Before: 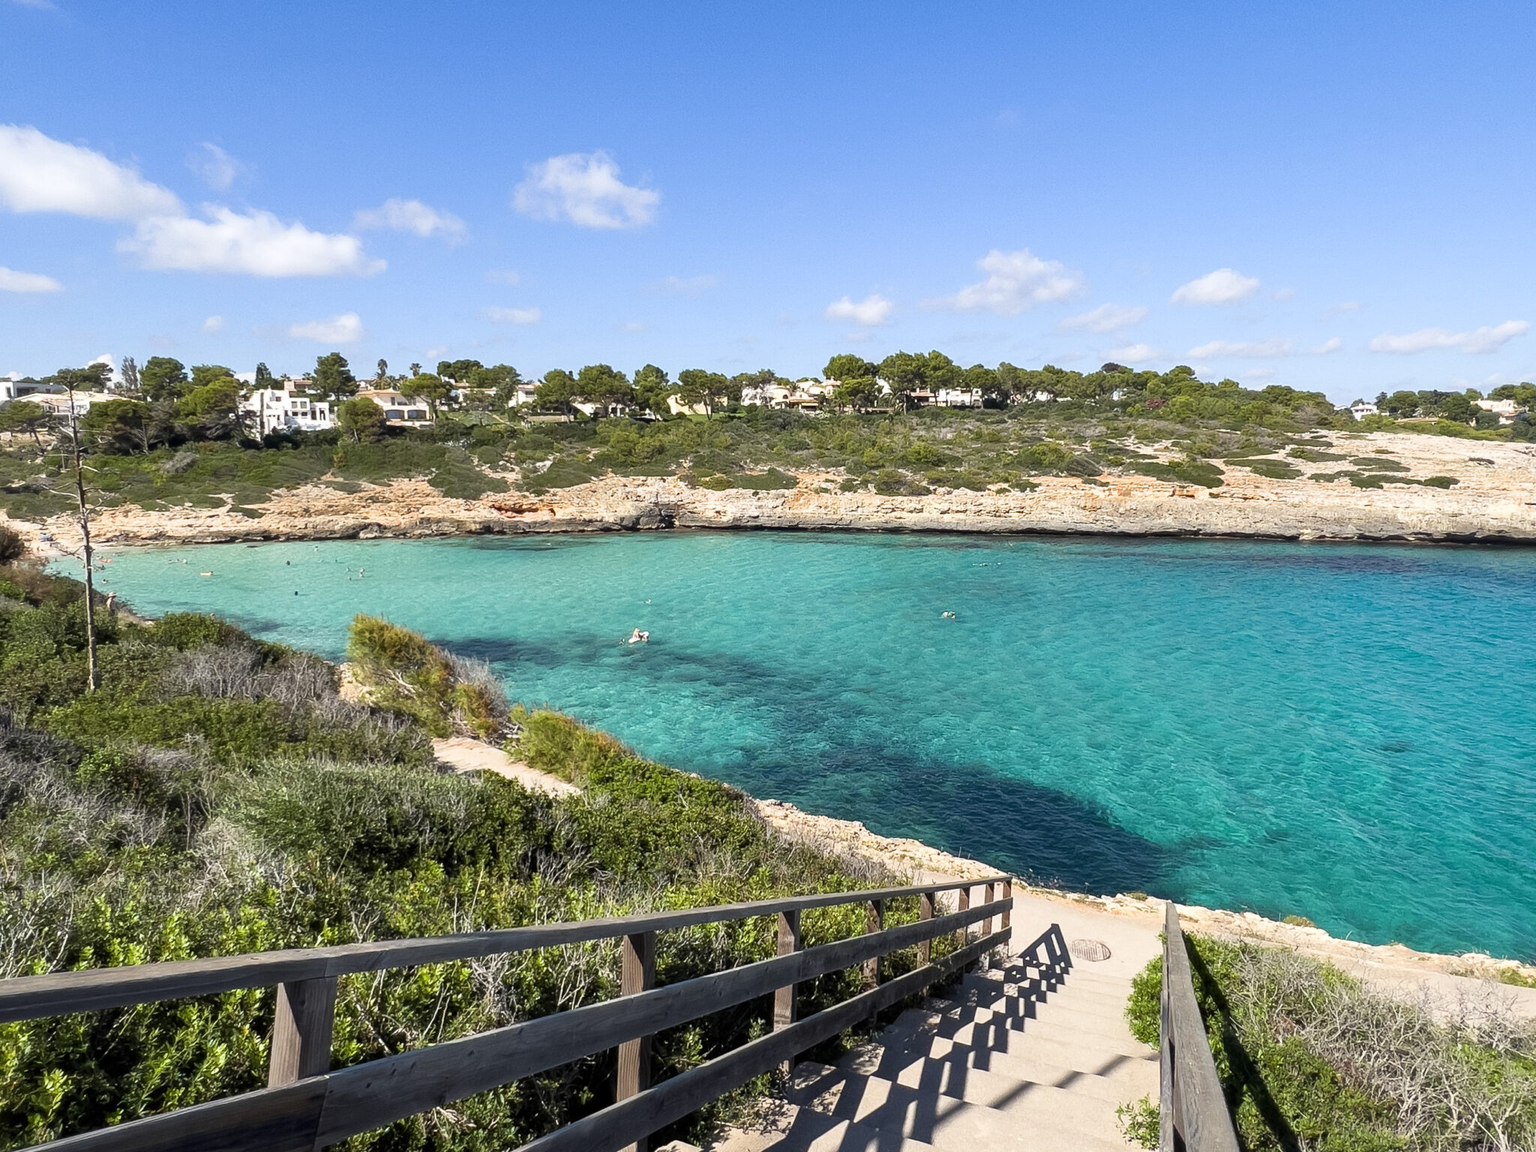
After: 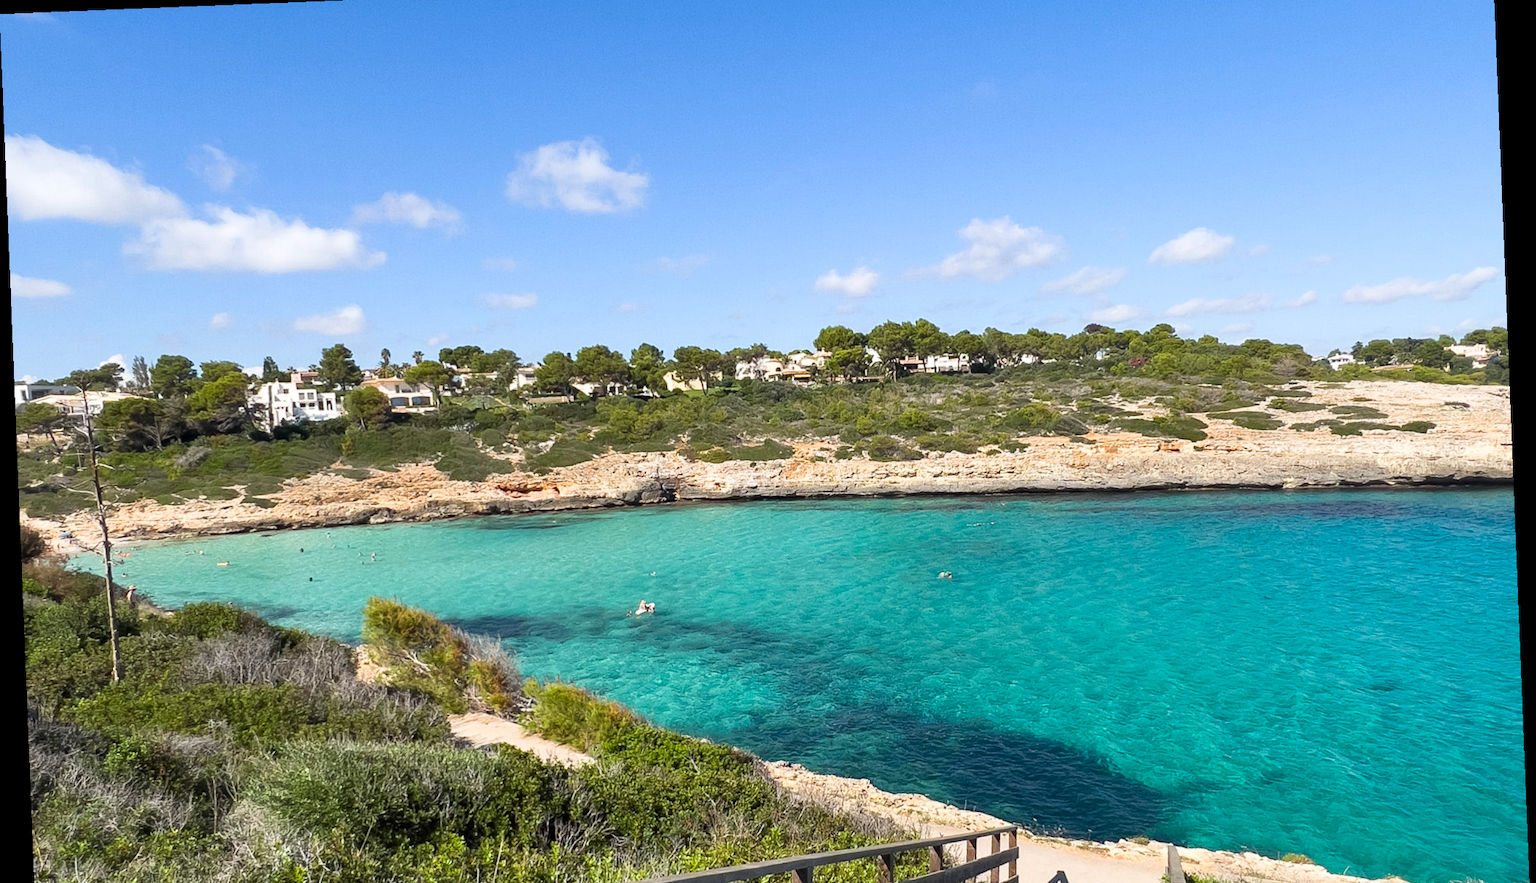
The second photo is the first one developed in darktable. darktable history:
rotate and perspective: rotation -2.29°, automatic cropping off
crop: top 3.857%, bottom 21.132%
